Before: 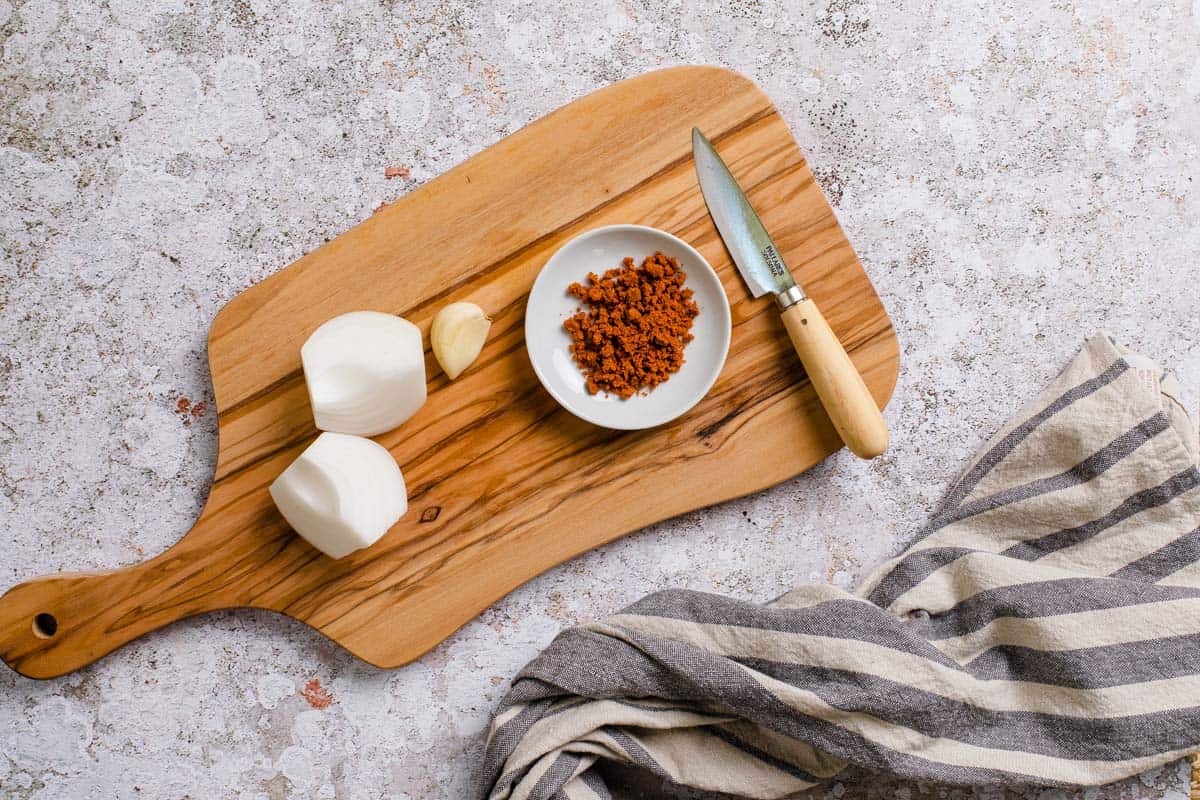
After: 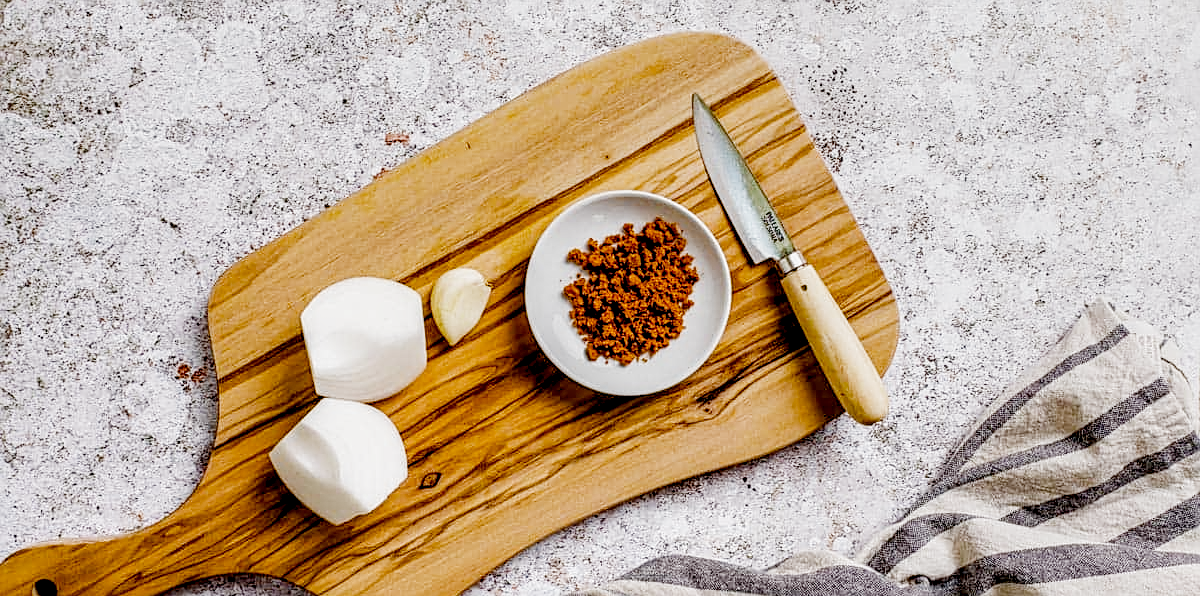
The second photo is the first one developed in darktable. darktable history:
crop: top 4.348%, bottom 21.07%
local contrast: highlights 63%, shadows 53%, detail 169%, midtone range 0.512
sharpen: on, module defaults
color balance rgb: global offset › luminance -1.417%, perceptual saturation grading › global saturation 18.799%
filmic rgb: black relative exposure -7.65 EV, white relative exposure 4.56 EV, hardness 3.61, add noise in highlights 0.001, preserve chrominance no, color science v3 (2019), use custom middle-gray values true, contrast in highlights soft
exposure: exposure 0.603 EV, compensate exposure bias true, compensate highlight preservation false
